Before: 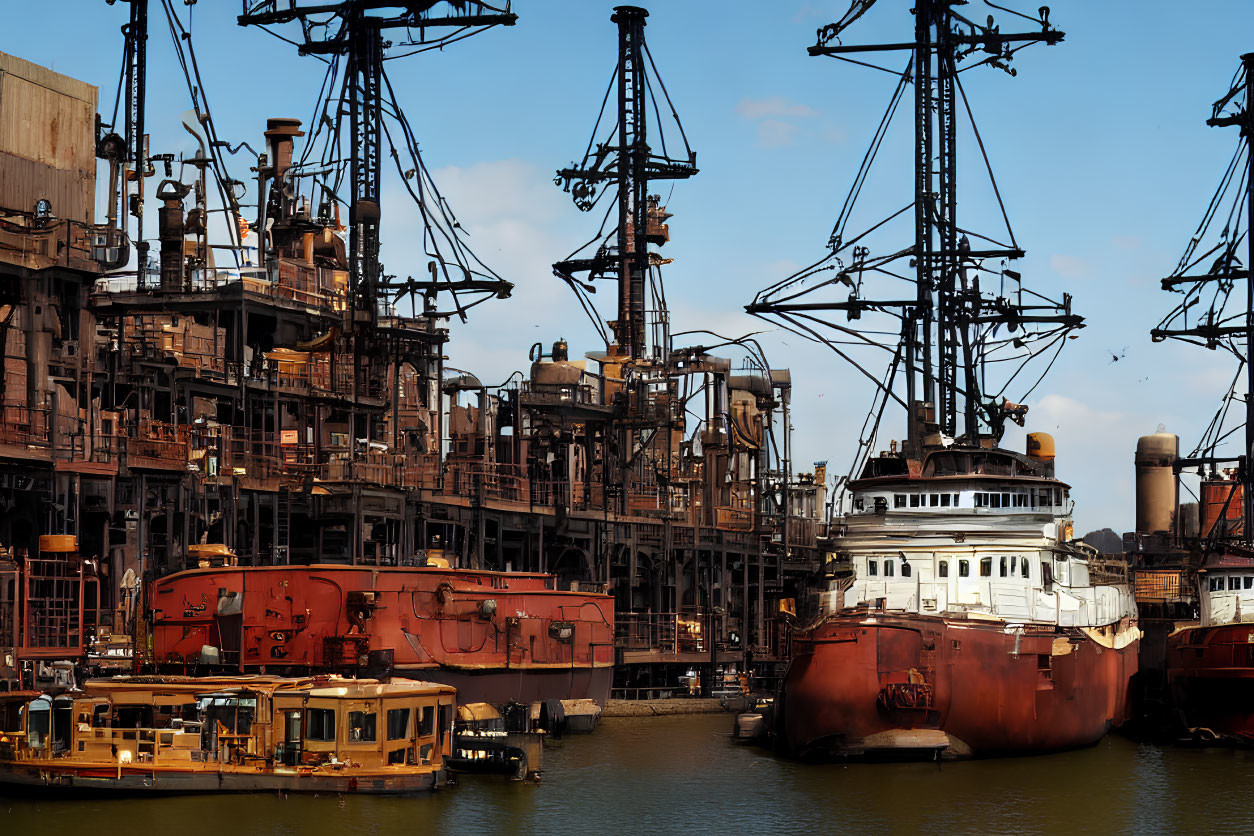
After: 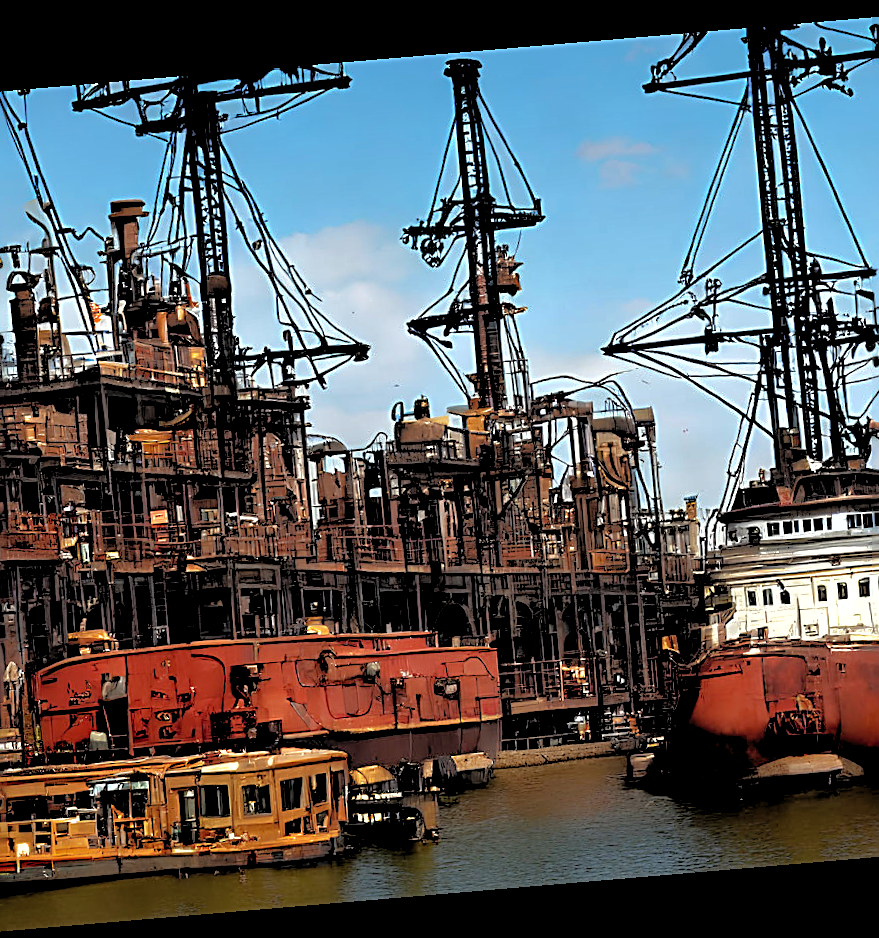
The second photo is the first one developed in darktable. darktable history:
exposure: exposure 0.236 EV, compensate highlight preservation false
rgb levels: levels [[0.013, 0.434, 0.89], [0, 0.5, 1], [0, 0.5, 1]]
sharpen: radius 2.543, amount 0.636
crop and rotate: left 12.648%, right 20.685%
rotate and perspective: rotation -4.86°, automatic cropping off
base curve: curves: ch0 [(0, 0) (0.303, 0.277) (1, 1)]
shadows and highlights: on, module defaults
haze removal: compatibility mode true, adaptive false
